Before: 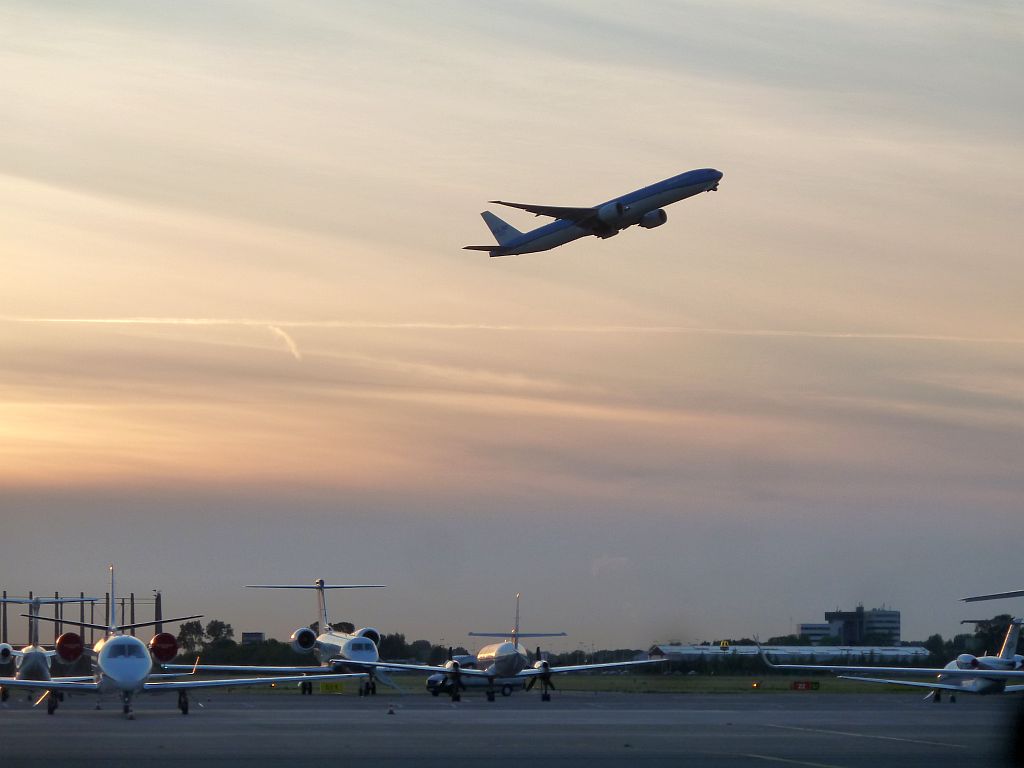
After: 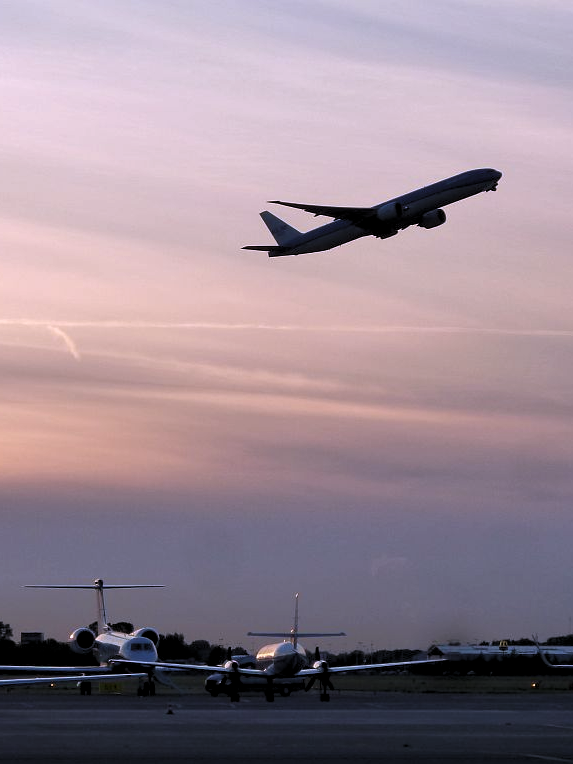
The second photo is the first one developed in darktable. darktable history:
white balance: red 1.042, blue 1.17
crop: left 21.674%, right 22.086%
levels: levels [0.116, 0.574, 1]
